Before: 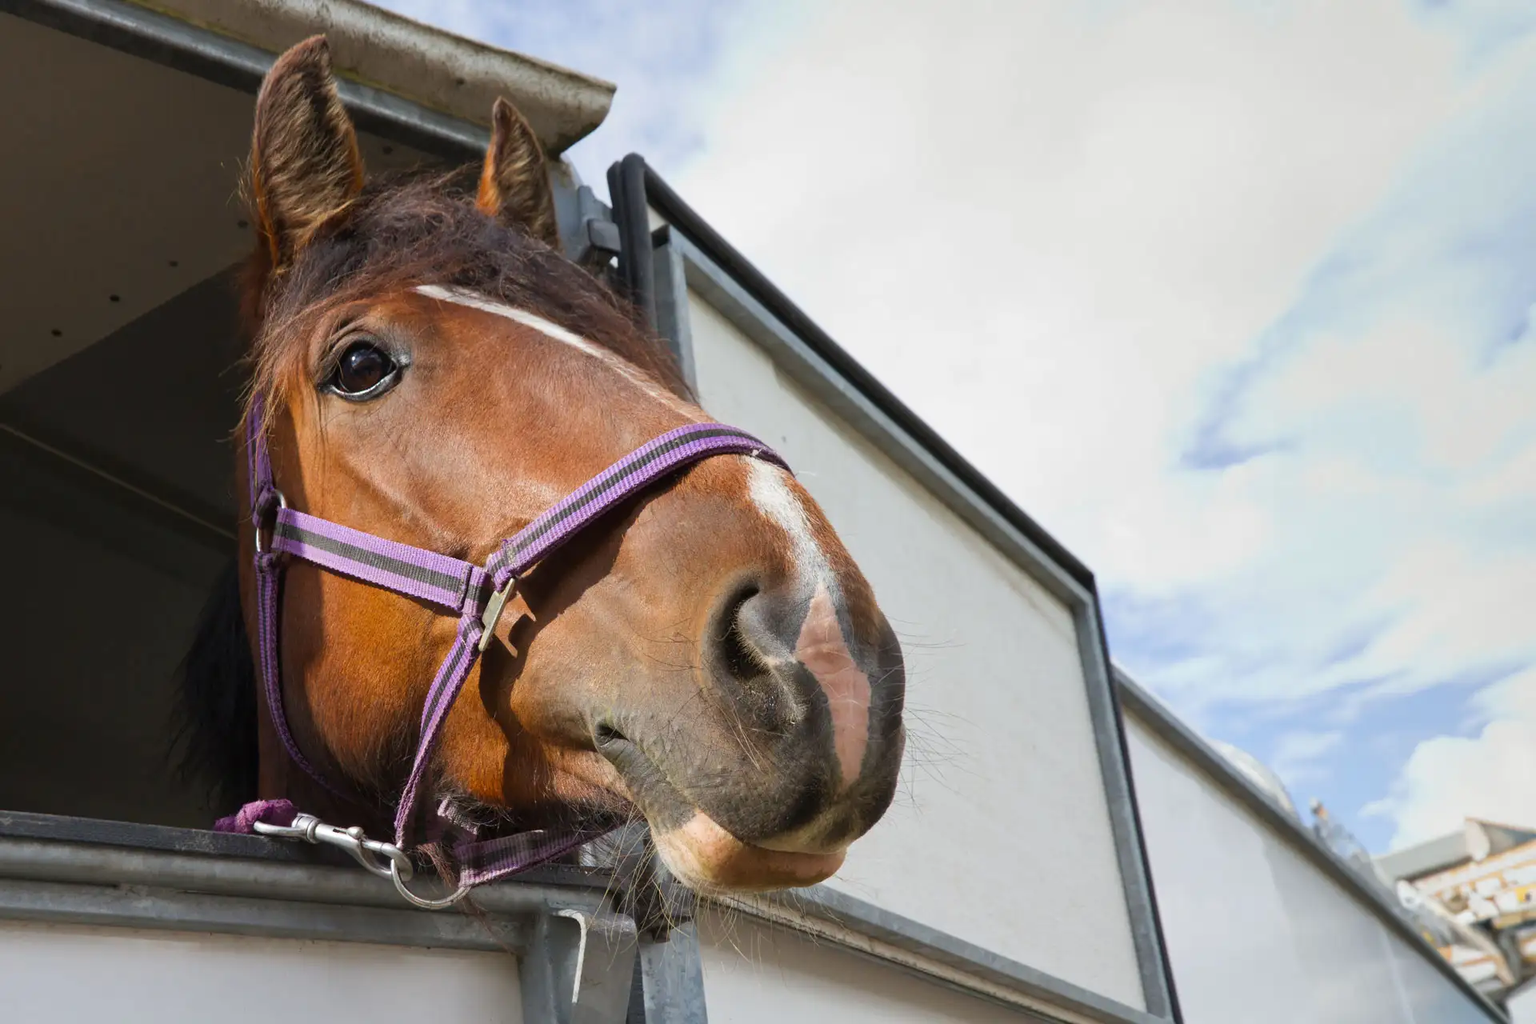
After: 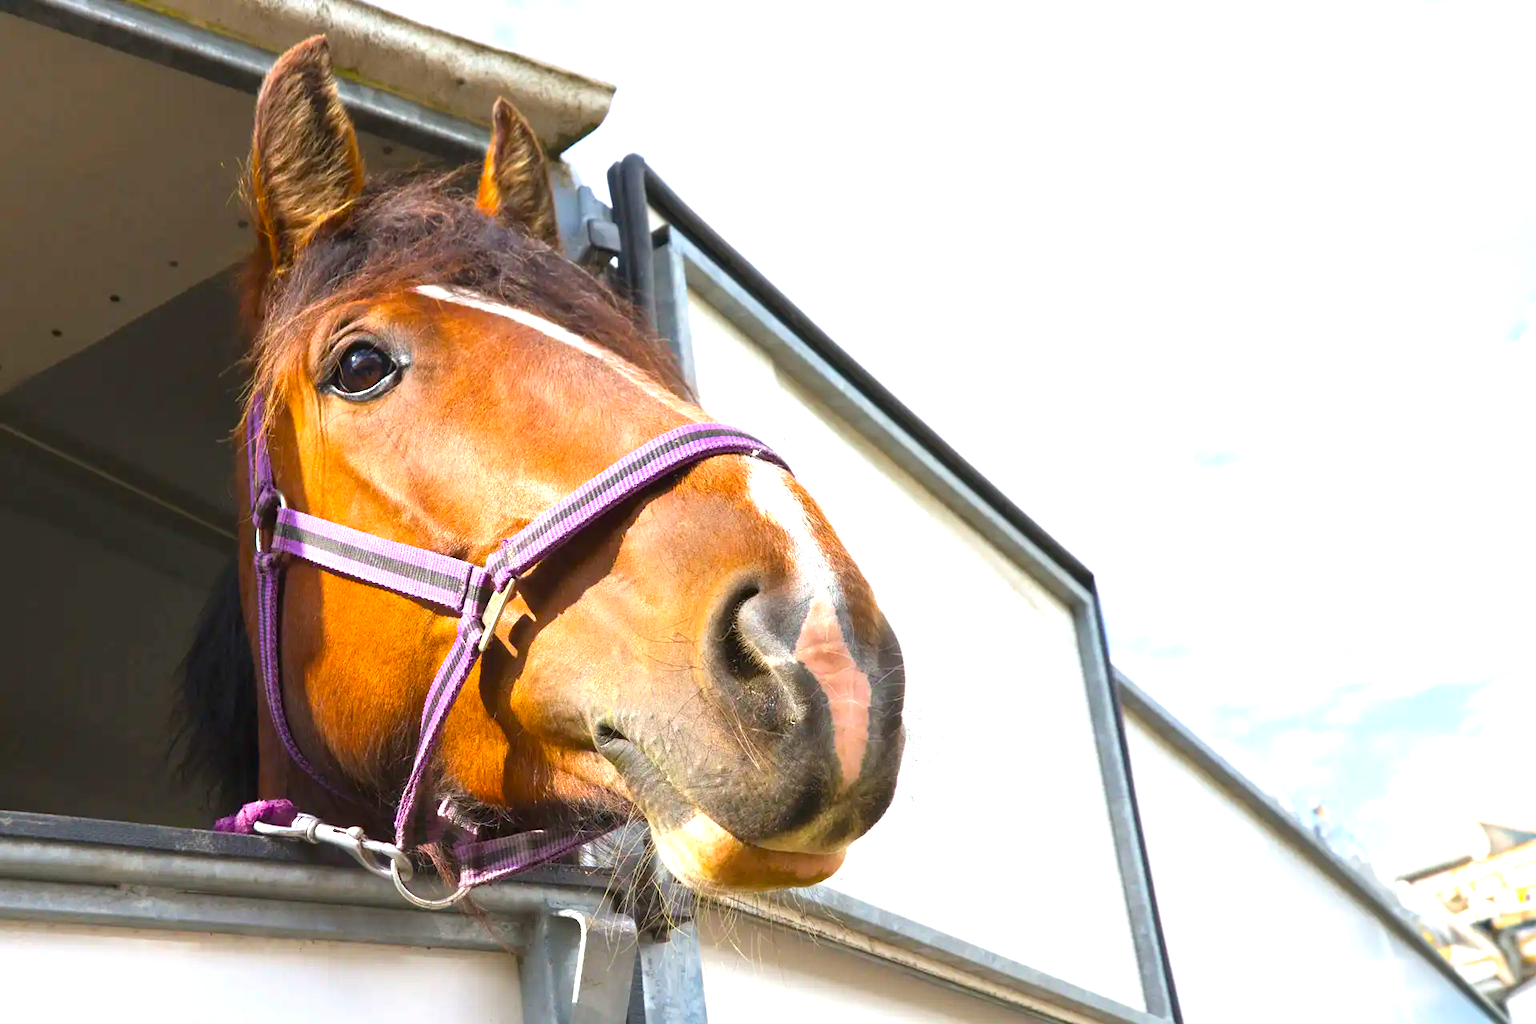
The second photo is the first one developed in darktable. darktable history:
color balance rgb: linear chroma grading › global chroma 14.777%, perceptual saturation grading › global saturation 19.208%
exposure: black level correction 0, exposure 1.199 EV, compensate exposure bias true, compensate highlight preservation false
